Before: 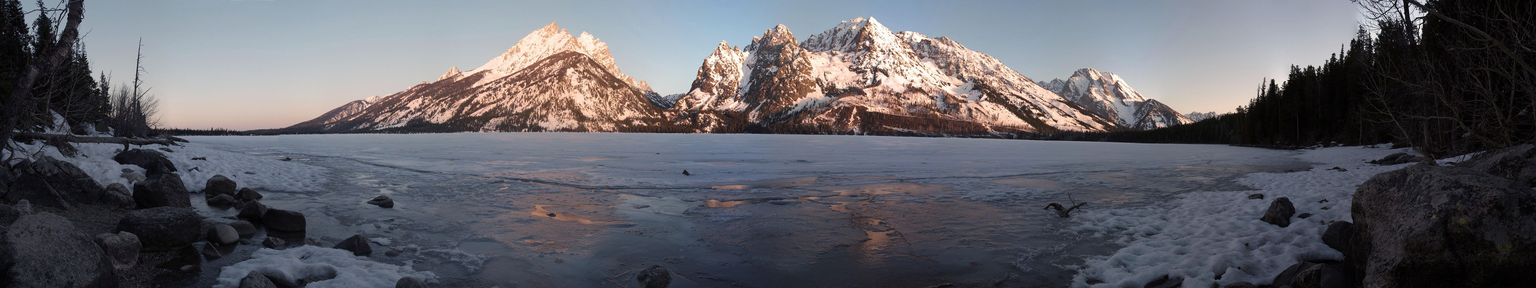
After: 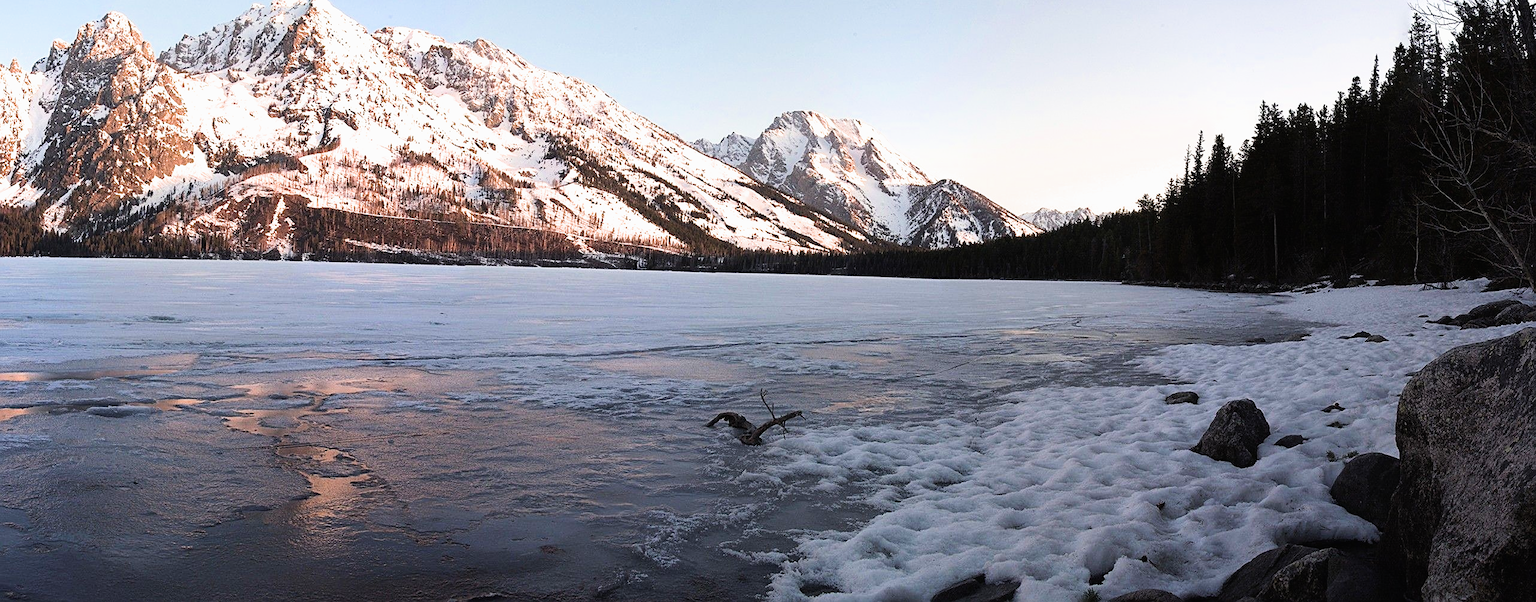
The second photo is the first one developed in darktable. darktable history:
sharpen: on, module defaults
exposure: black level correction 0, exposure 1.199 EV, compensate exposure bias true, compensate highlight preservation false
contrast brightness saturation: contrast -0.021, brightness -0.009, saturation 0.044
filmic rgb: black relative exposure -8.05 EV, white relative exposure 3.01 EV, hardness 5.41, contrast 1.26, contrast in shadows safe
color zones: curves: ch0 [(0.25, 0.5) (0.428, 0.473) (0.75, 0.5)]; ch1 [(0.243, 0.479) (0.398, 0.452) (0.75, 0.5)]
crop: left 47.505%, top 6.702%, right 7.937%
